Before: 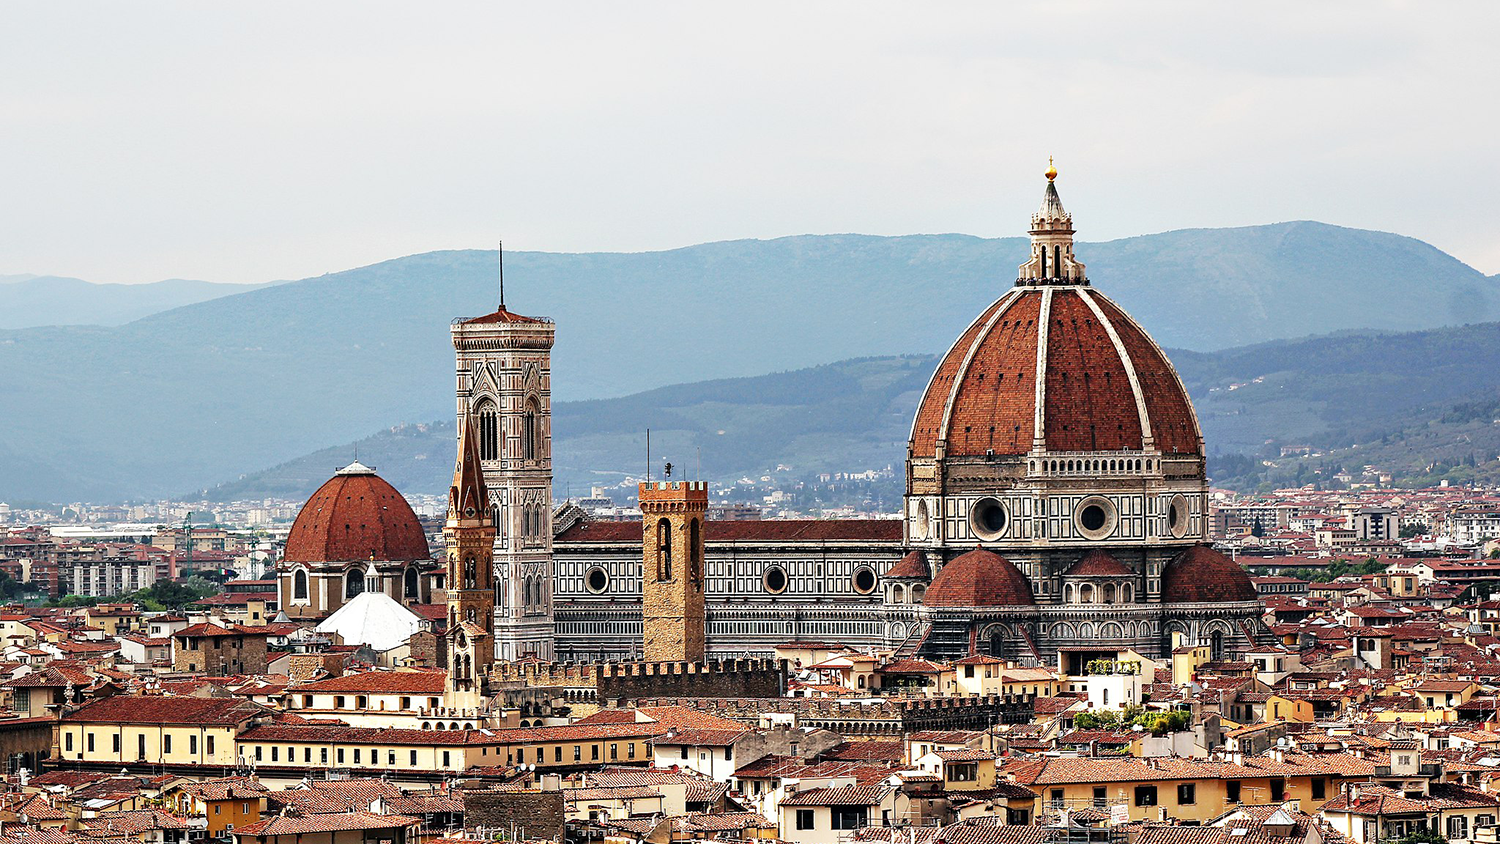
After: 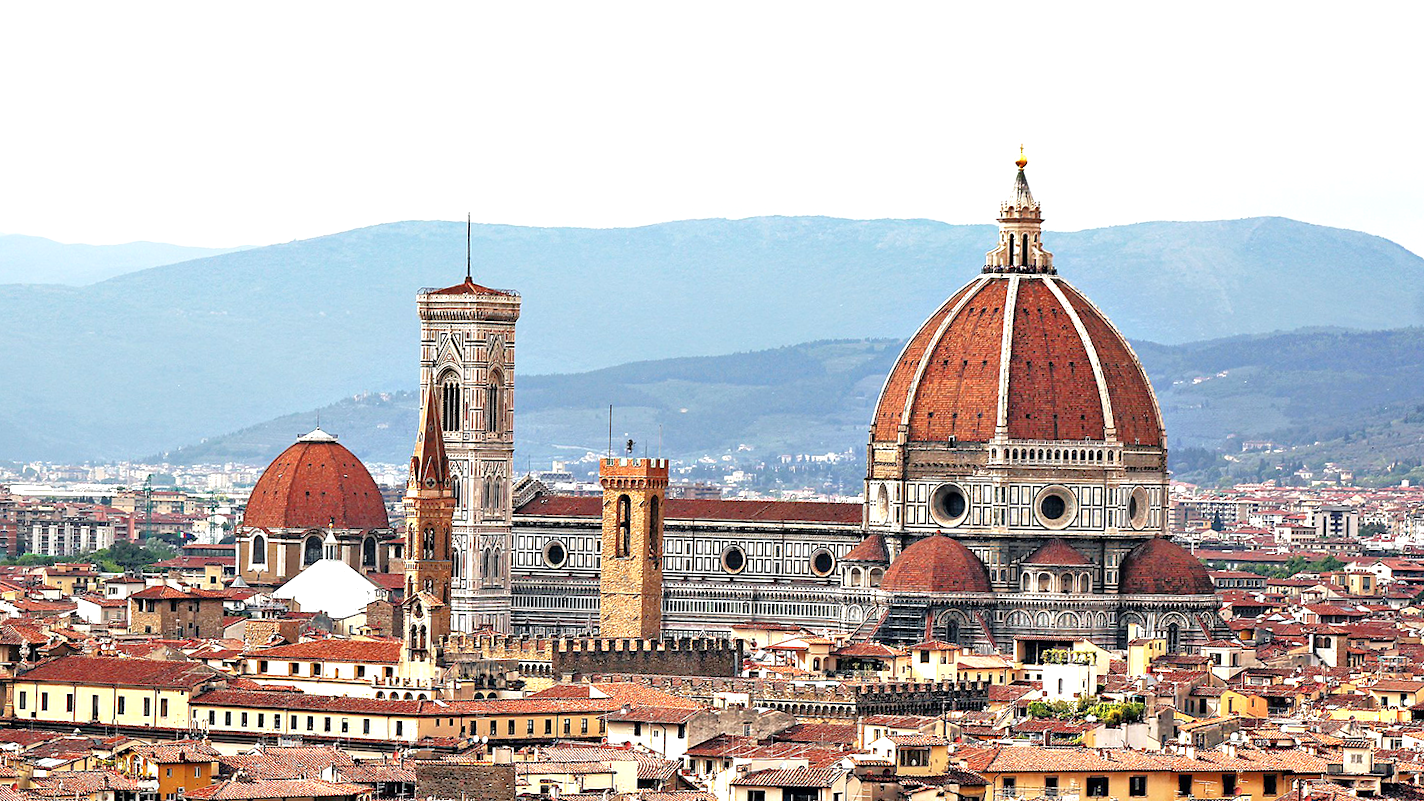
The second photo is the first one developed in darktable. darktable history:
tone equalizer: -7 EV 0.146 EV, -6 EV 0.63 EV, -5 EV 1.17 EV, -4 EV 1.34 EV, -3 EV 1.13 EV, -2 EV 0.6 EV, -1 EV 0.156 EV
exposure: exposure 0.49 EV, compensate exposure bias true, compensate highlight preservation false
crop and rotate: angle -1.72°
levels: mode automatic, levels [0.116, 0.574, 1]
